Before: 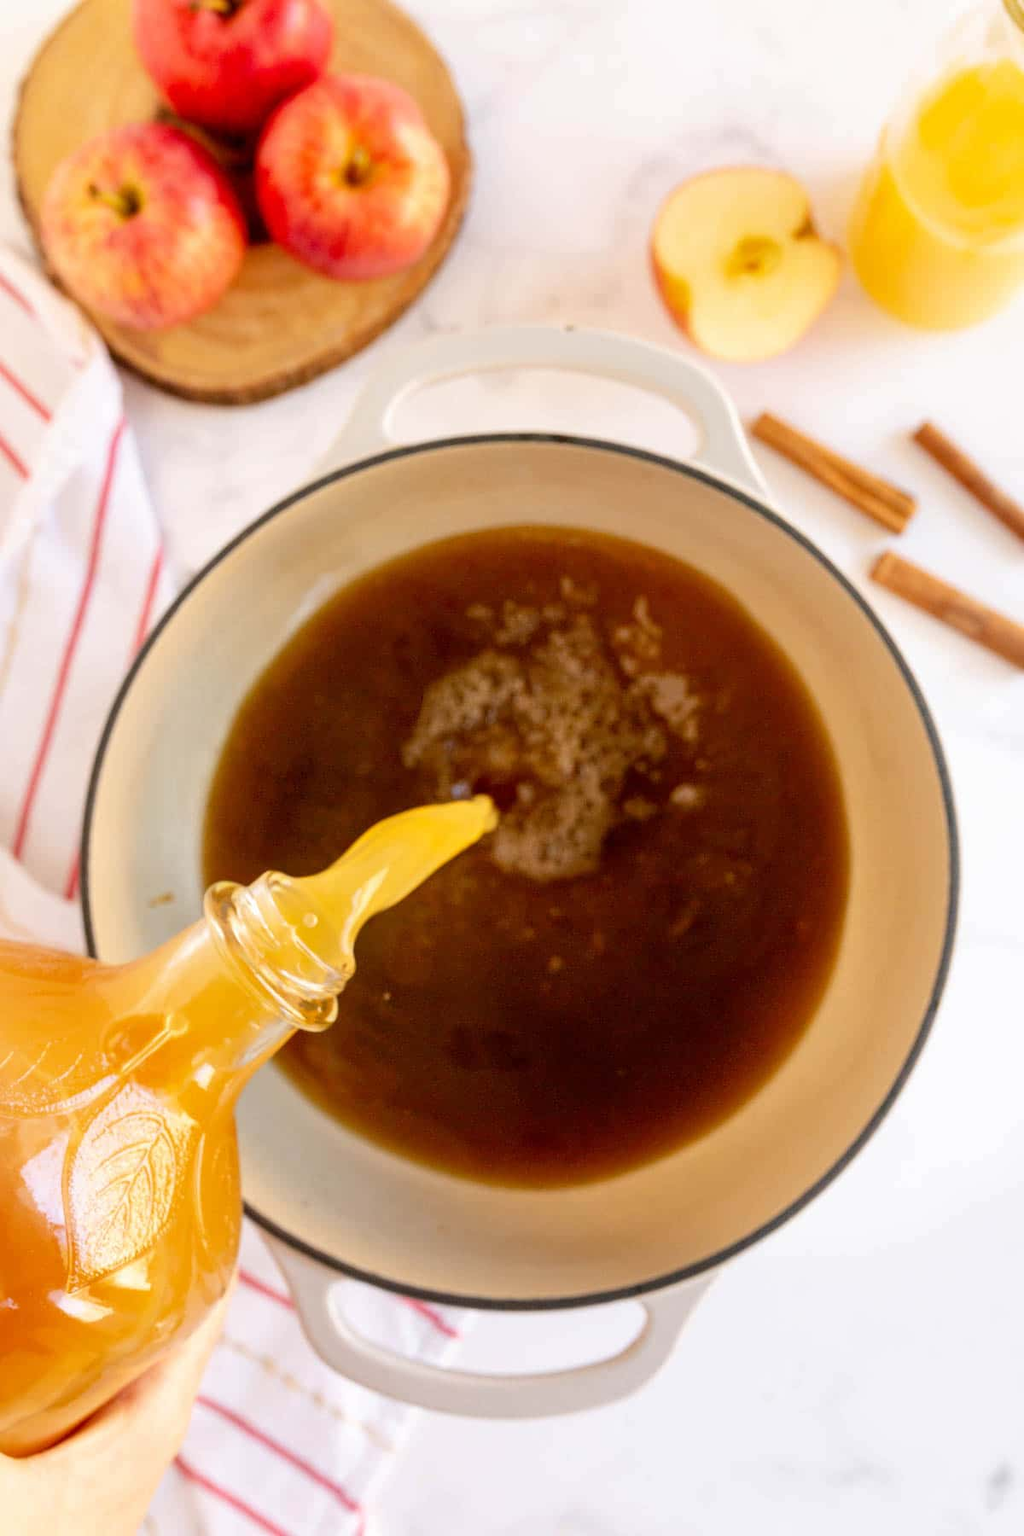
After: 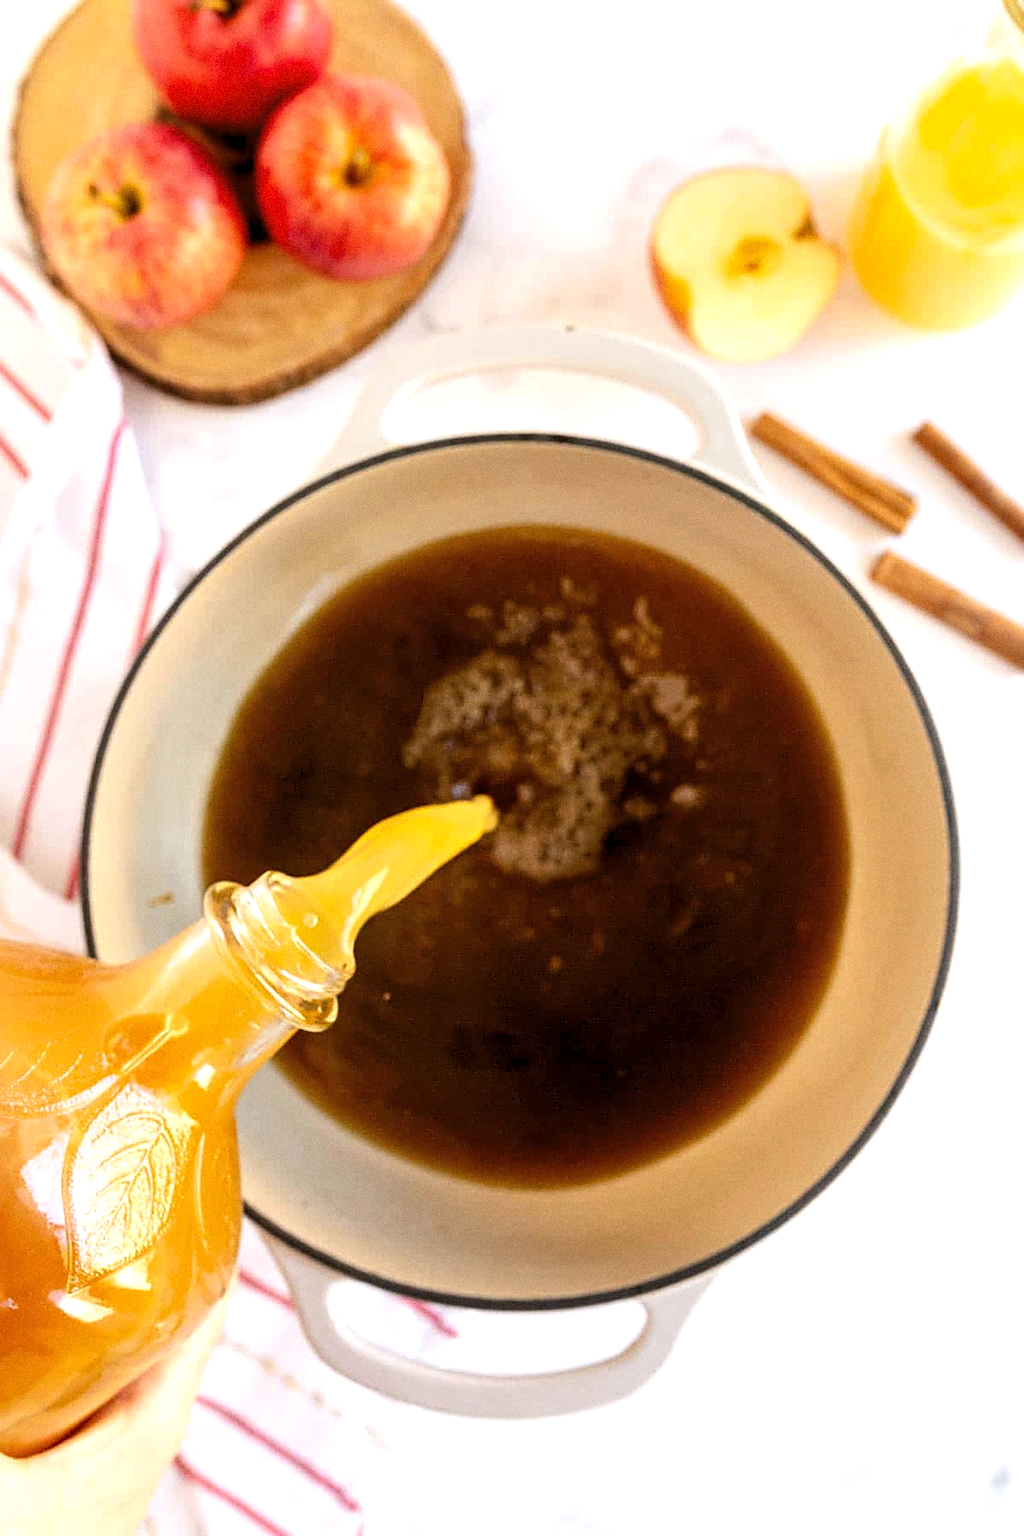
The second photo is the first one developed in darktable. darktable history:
grain: on, module defaults
levels: levels [0.052, 0.496, 0.908]
sharpen: on, module defaults
white balance: red 0.986, blue 1.01
